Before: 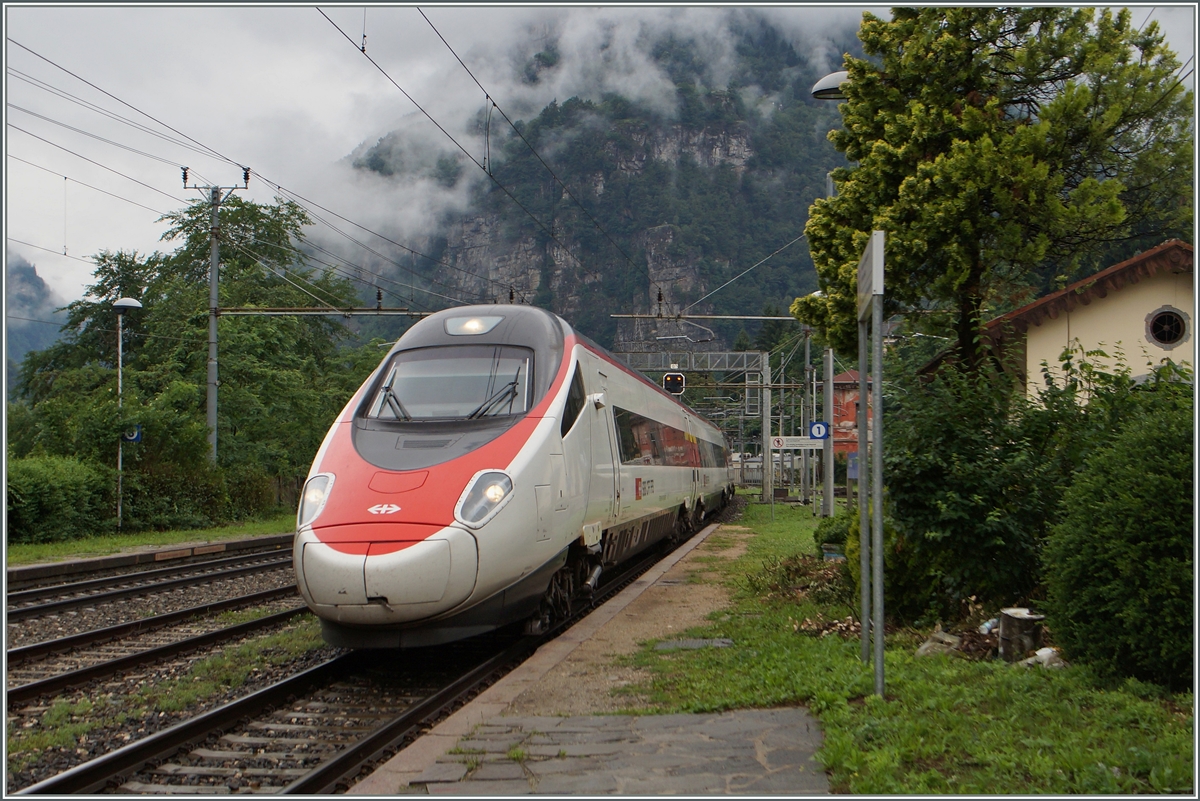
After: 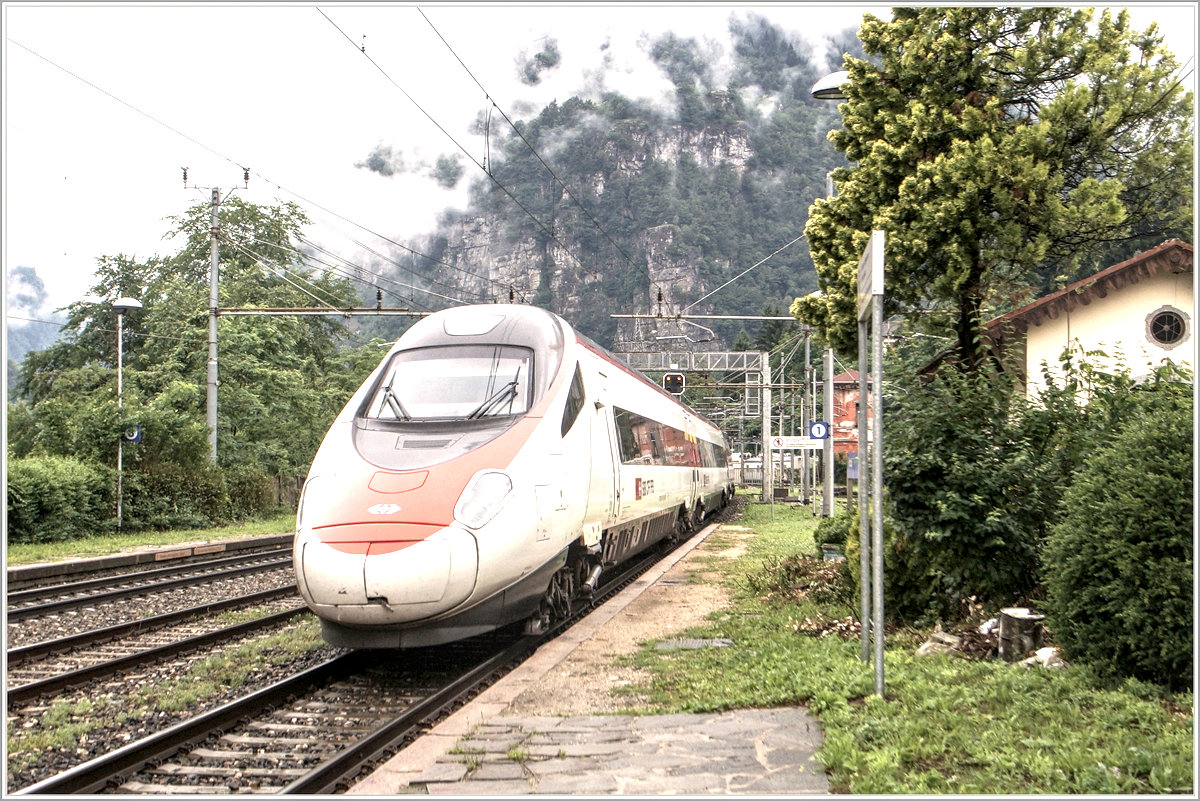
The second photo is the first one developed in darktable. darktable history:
color correction: highlights a* 5.51, highlights b* 5.21, saturation 0.65
color calibration: illuminant same as pipeline (D50), adaptation XYZ, x 0.347, y 0.358, temperature 5005.68 K
exposure: black level correction 0.001, exposure 1.826 EV, compensate highlight preservation false
local contrast: highlights 61%, detail 143%, midtone range 0.434
